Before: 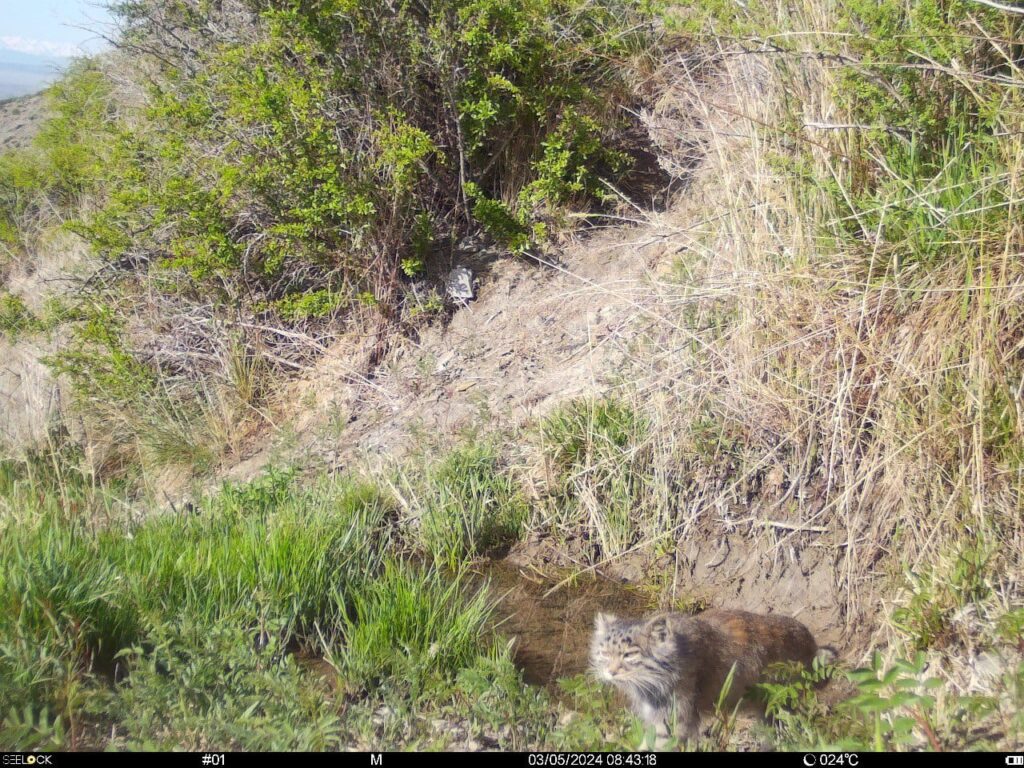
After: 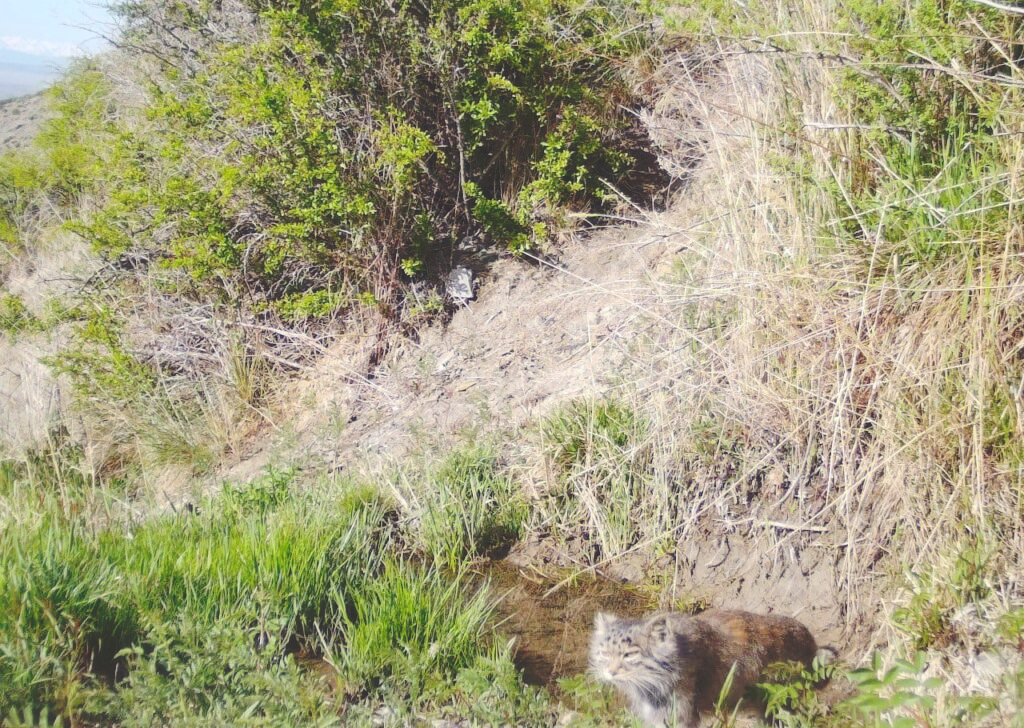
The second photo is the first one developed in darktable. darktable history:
base curve: curves: ch0 [(0, 0.024) (0.055, 0.065) (0.121, 0.166) (0.236, 0.319) (0.693, 0.726) (1, 1)], preserve colors none
contrast brightness saturation: contrast 0.077, saturation 0.025
crop and rotate: top 0.003%, bottom 5.16%
exposure: compensate highlight preservation false
